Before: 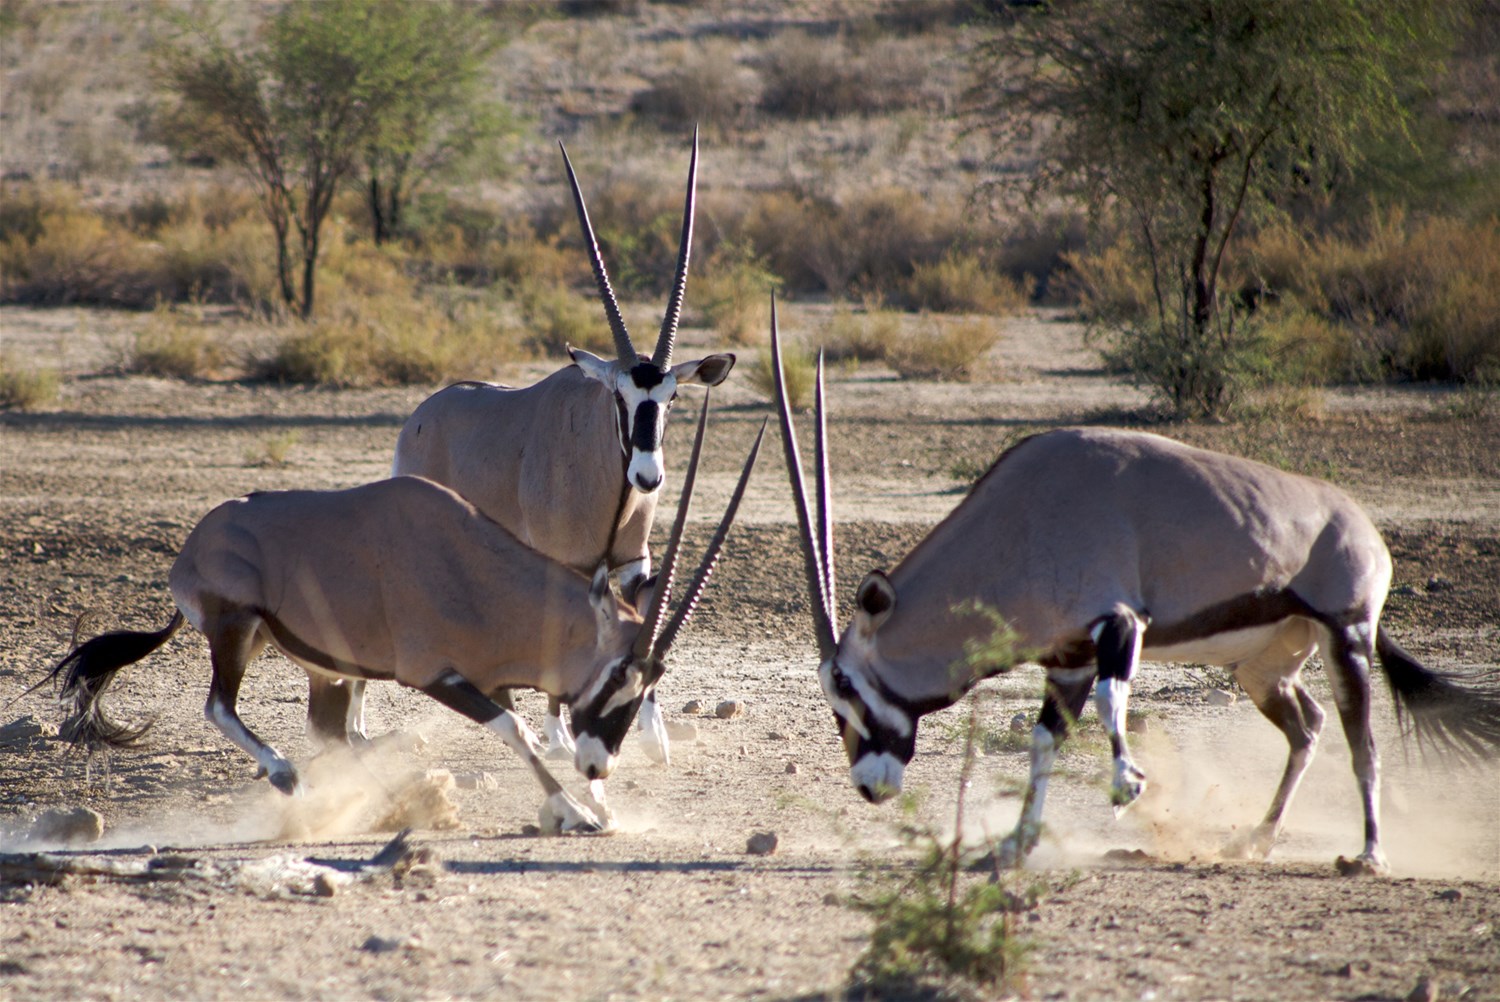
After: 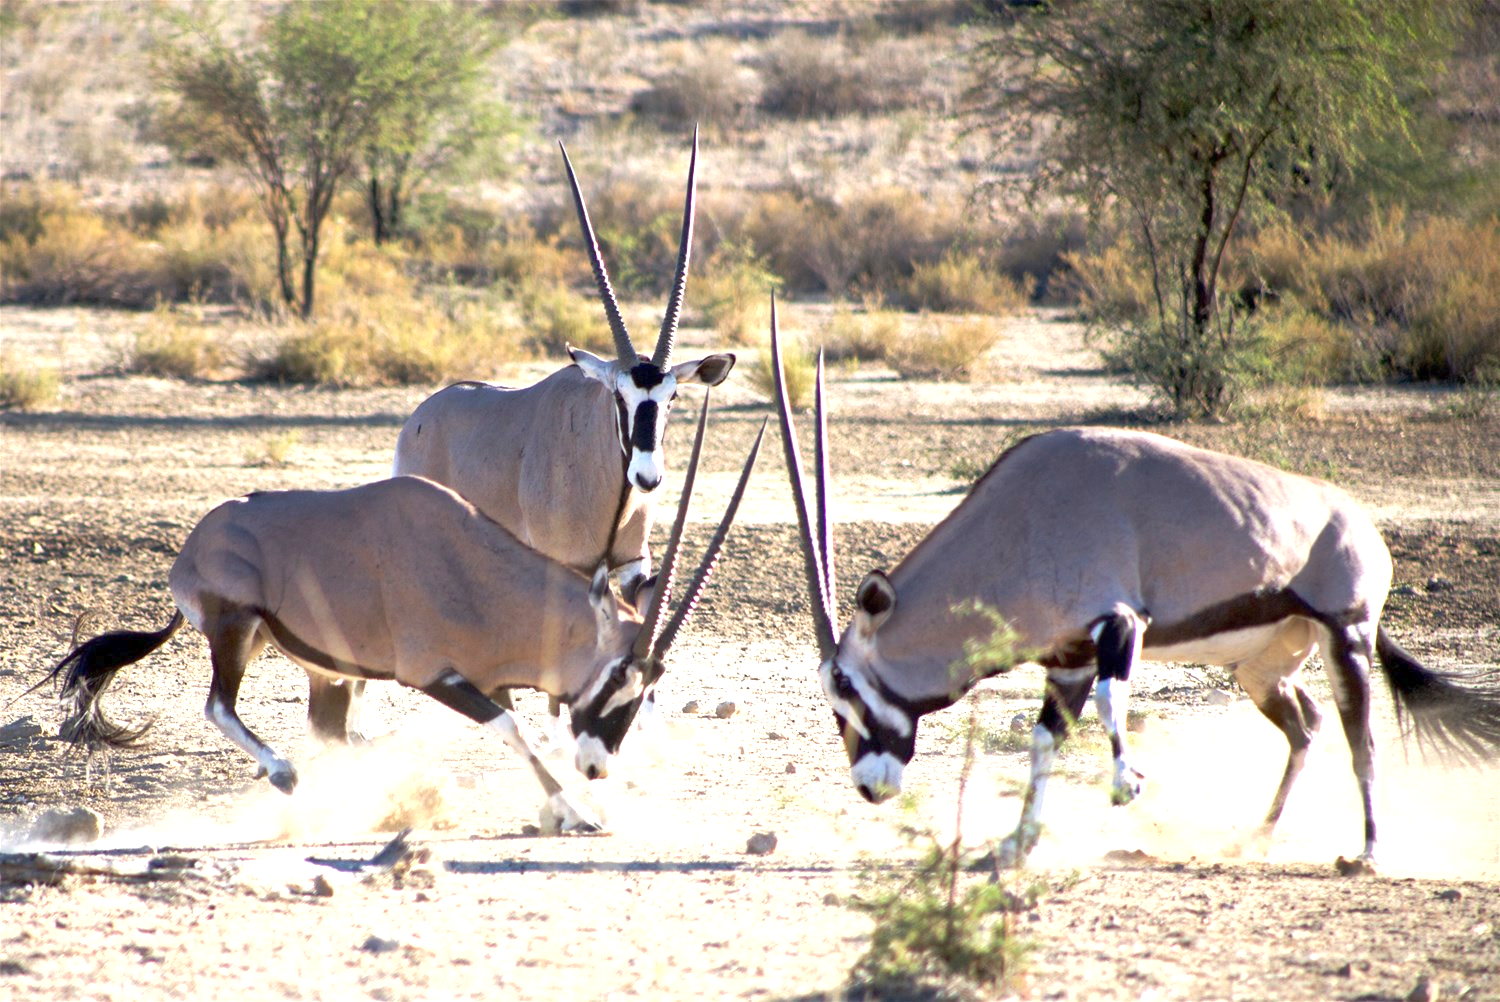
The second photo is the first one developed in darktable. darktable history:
exposure: exposure 1.233 EV, compensate exposure bias true, compensate highlight preservation false
shadows and highlights: shadows 62.19, white point adjustment 0.421, highlights -33.83, compress 83.46%
